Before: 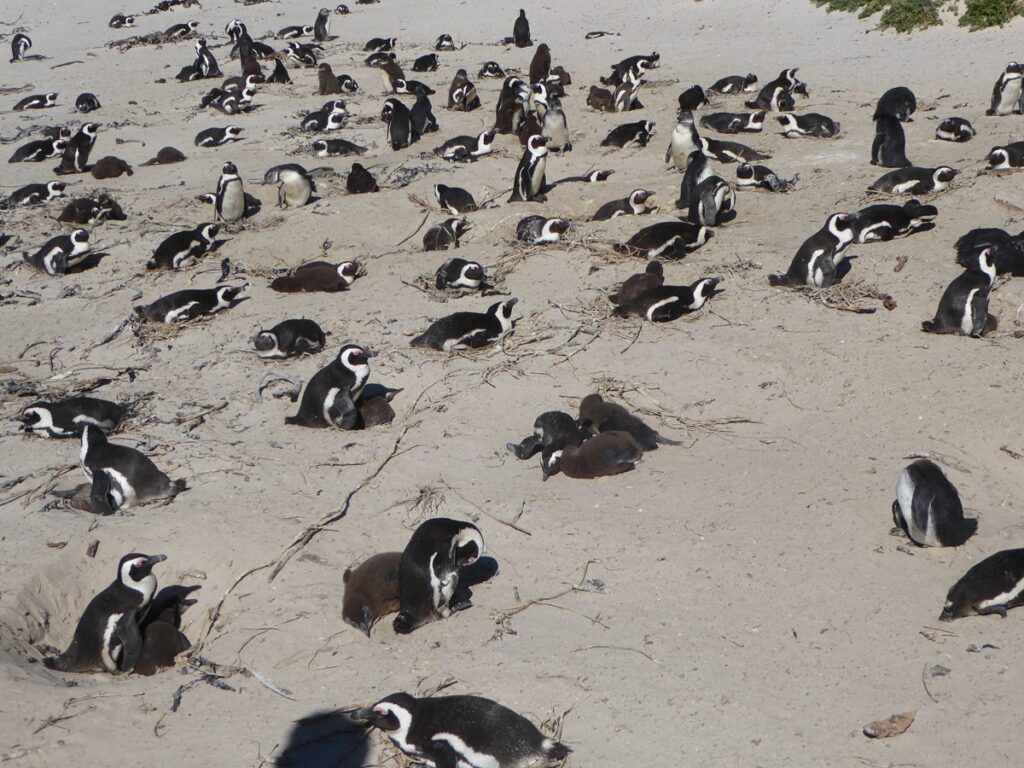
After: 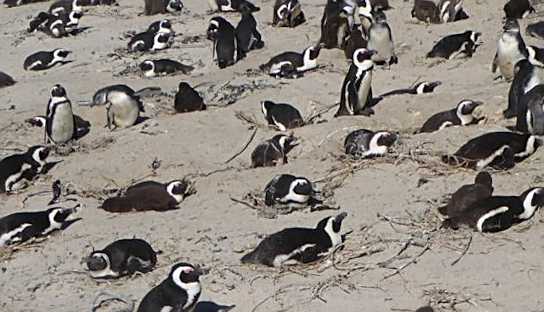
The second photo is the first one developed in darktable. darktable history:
sharpen: on, module defaults
crop: left 15.306%, top 9.065%, right 30.789%, bottom 48.638%
rotate and perspective: rotation -1.32°, lens shift (horizontal) -0.031, crop left 0.015, crop right 0.985, crop top 0.047, crop bottom 0.982
